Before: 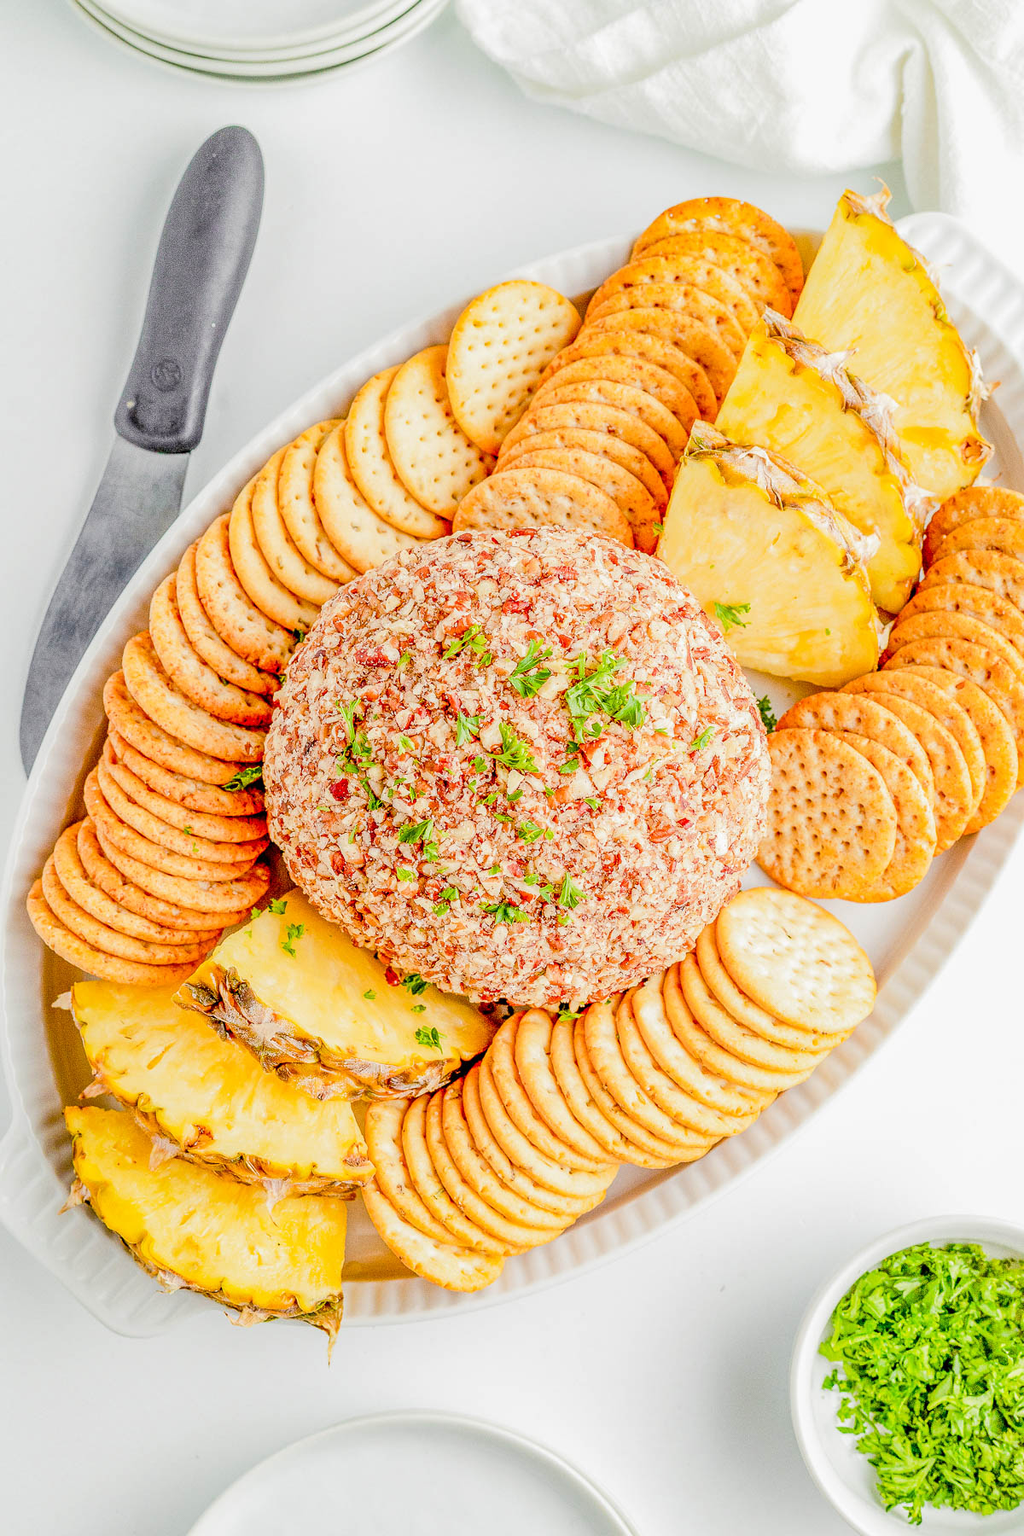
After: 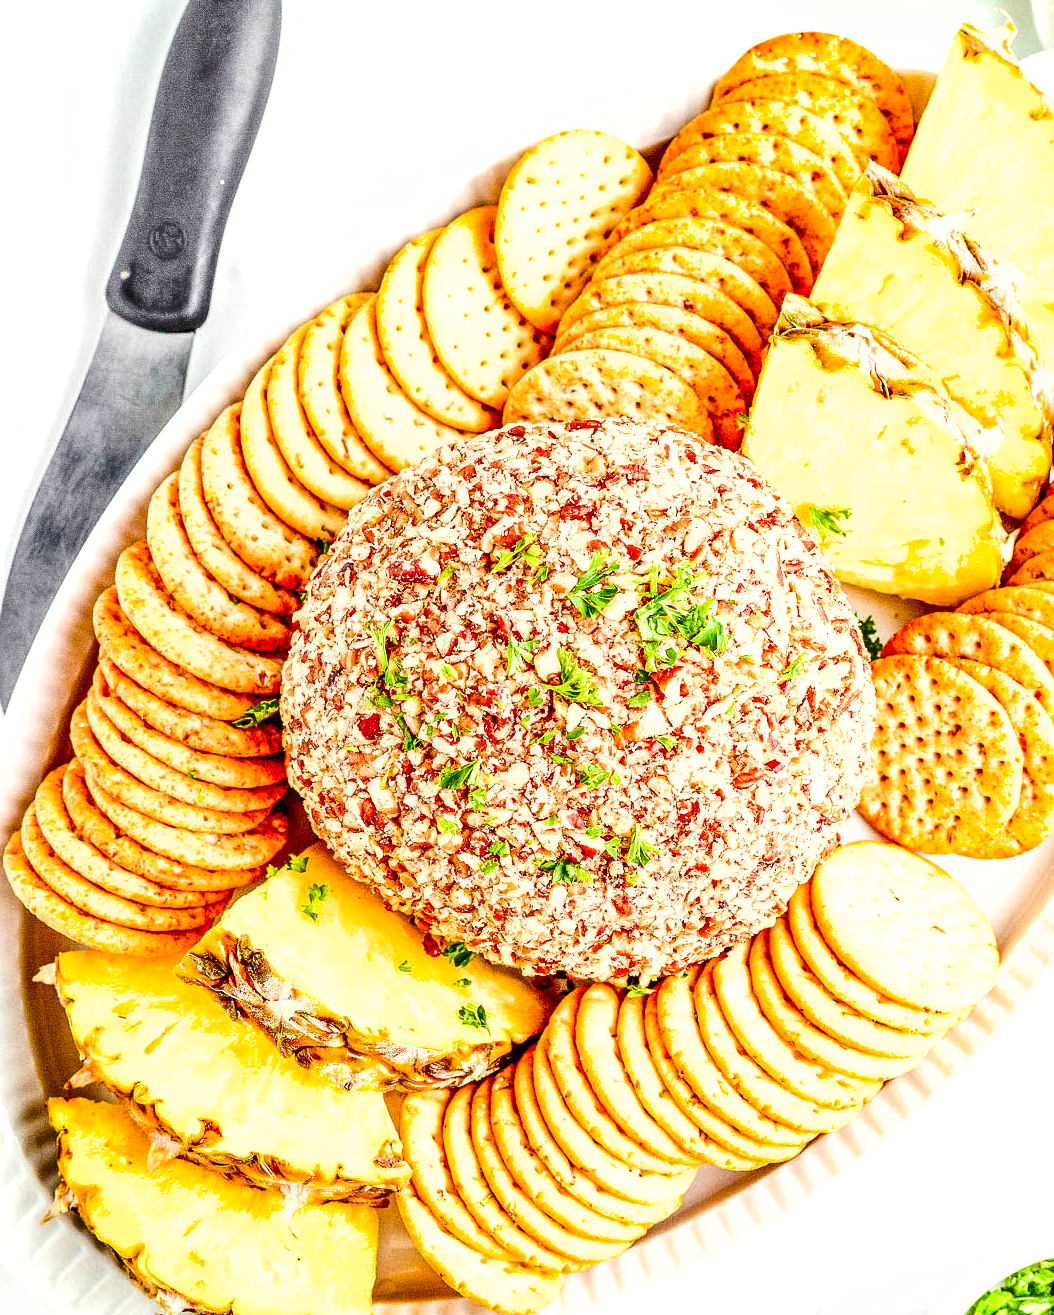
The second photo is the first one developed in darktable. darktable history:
crop and rotate: left 2.407%, top 11.085%, right 9.753%, bottom 15.837%
shadows and highlights: shadows 25.57, highlights -48.06, soften with gaussian
exposure: exposure 0.693 EV, compensate highlight preservation false
